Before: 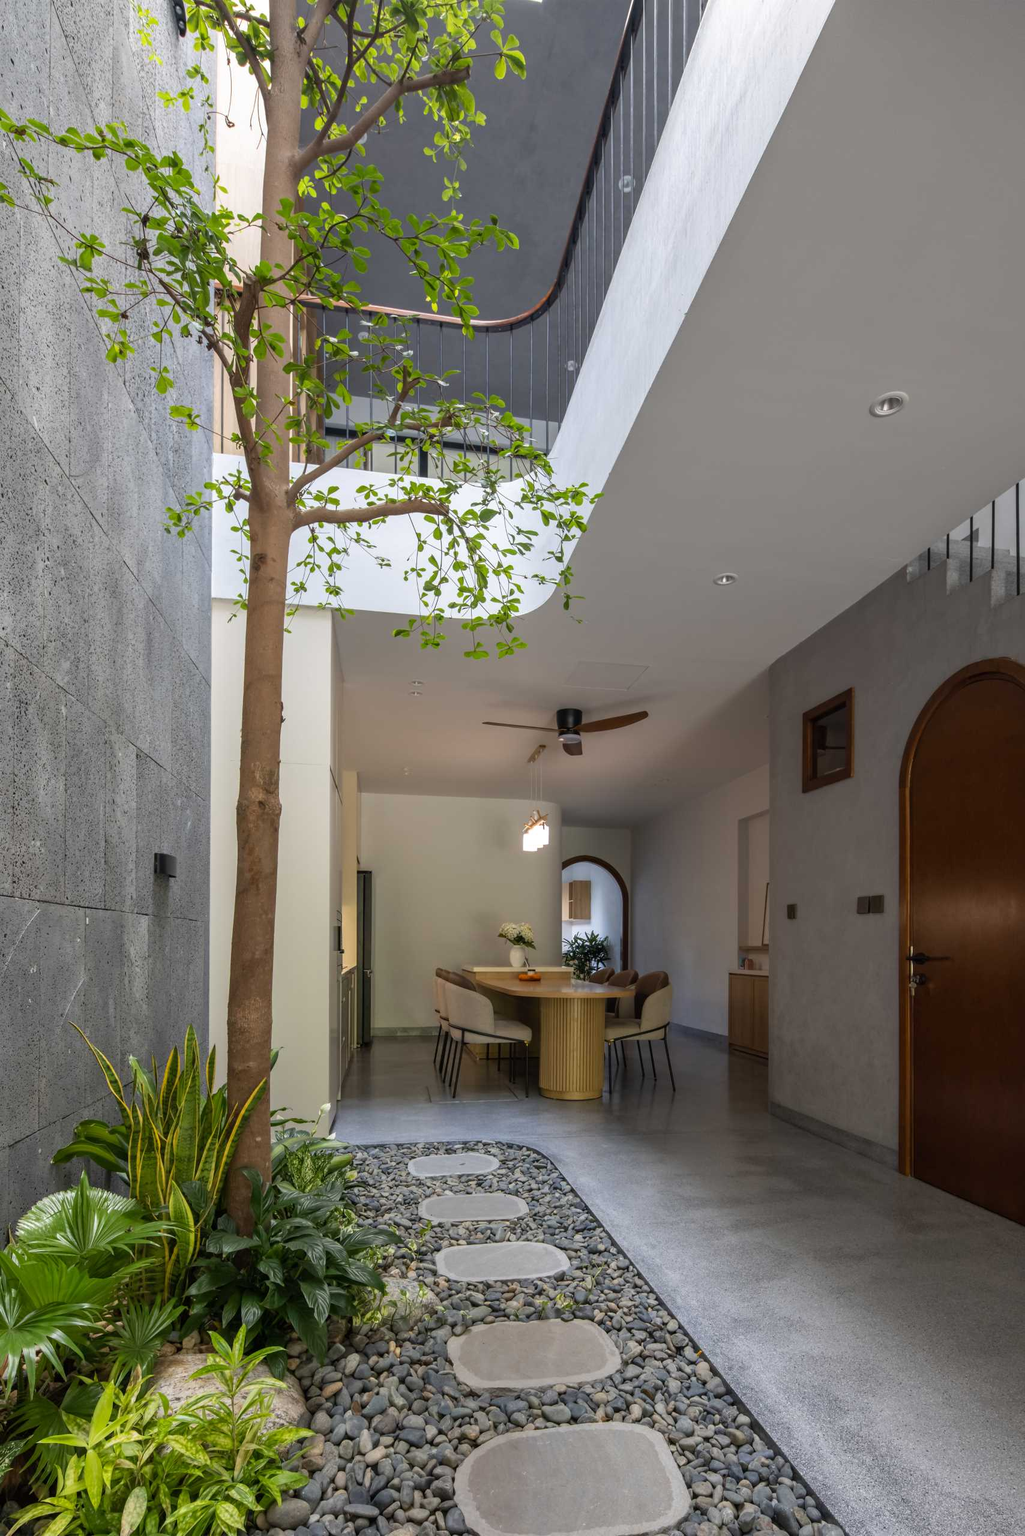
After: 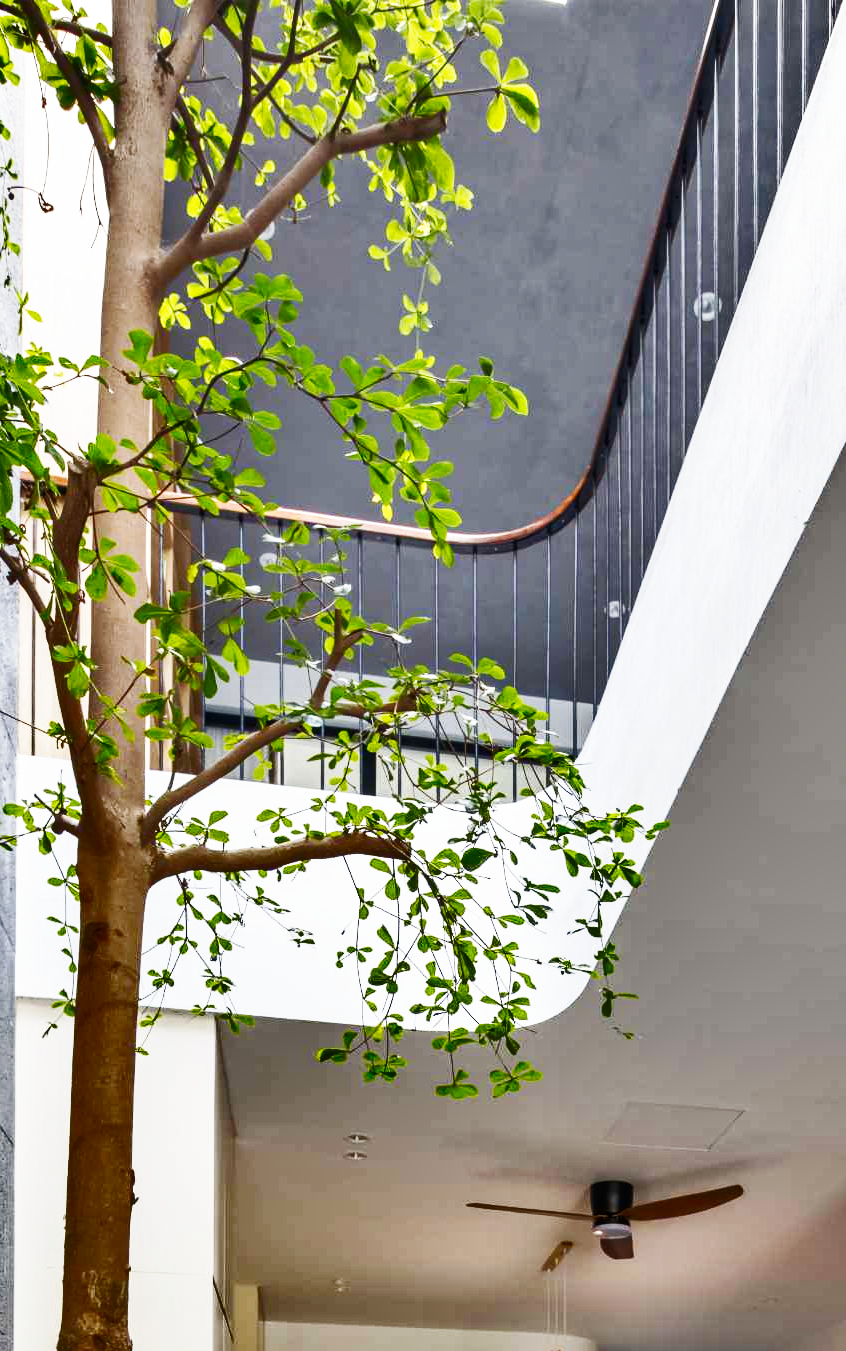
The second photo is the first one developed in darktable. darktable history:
shadows and highlights: shadows 24.43, highlights -77.15, soften with gaussian
base curve: curves: ch0 [(0, 0) (0.007, 0.004) (0.027, 0.03) (0.046, 0.07) (0.207, 0.54) (0.442, 0.872) (0.673, 0.972) (1, 1)], preserve colors none
tone equalizer: smoothing diameter 24.97%, edges refinement/feathering 6.28, preserve details guided filter
crop: left 19.756%, right 30.335%, bottom 47.03%
